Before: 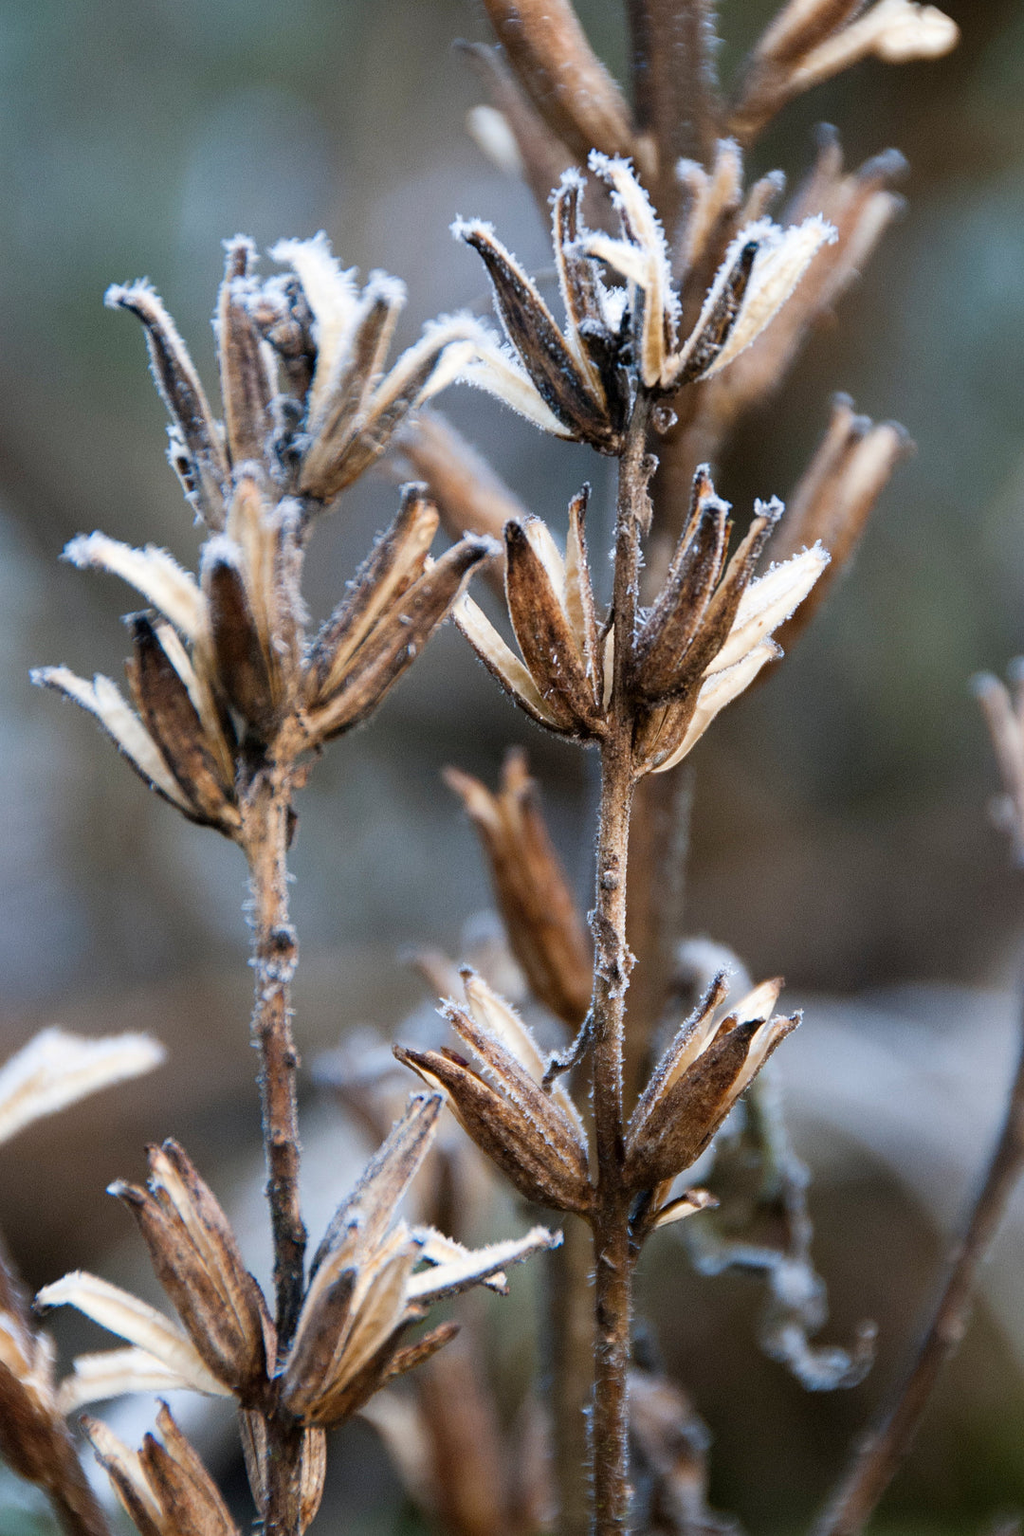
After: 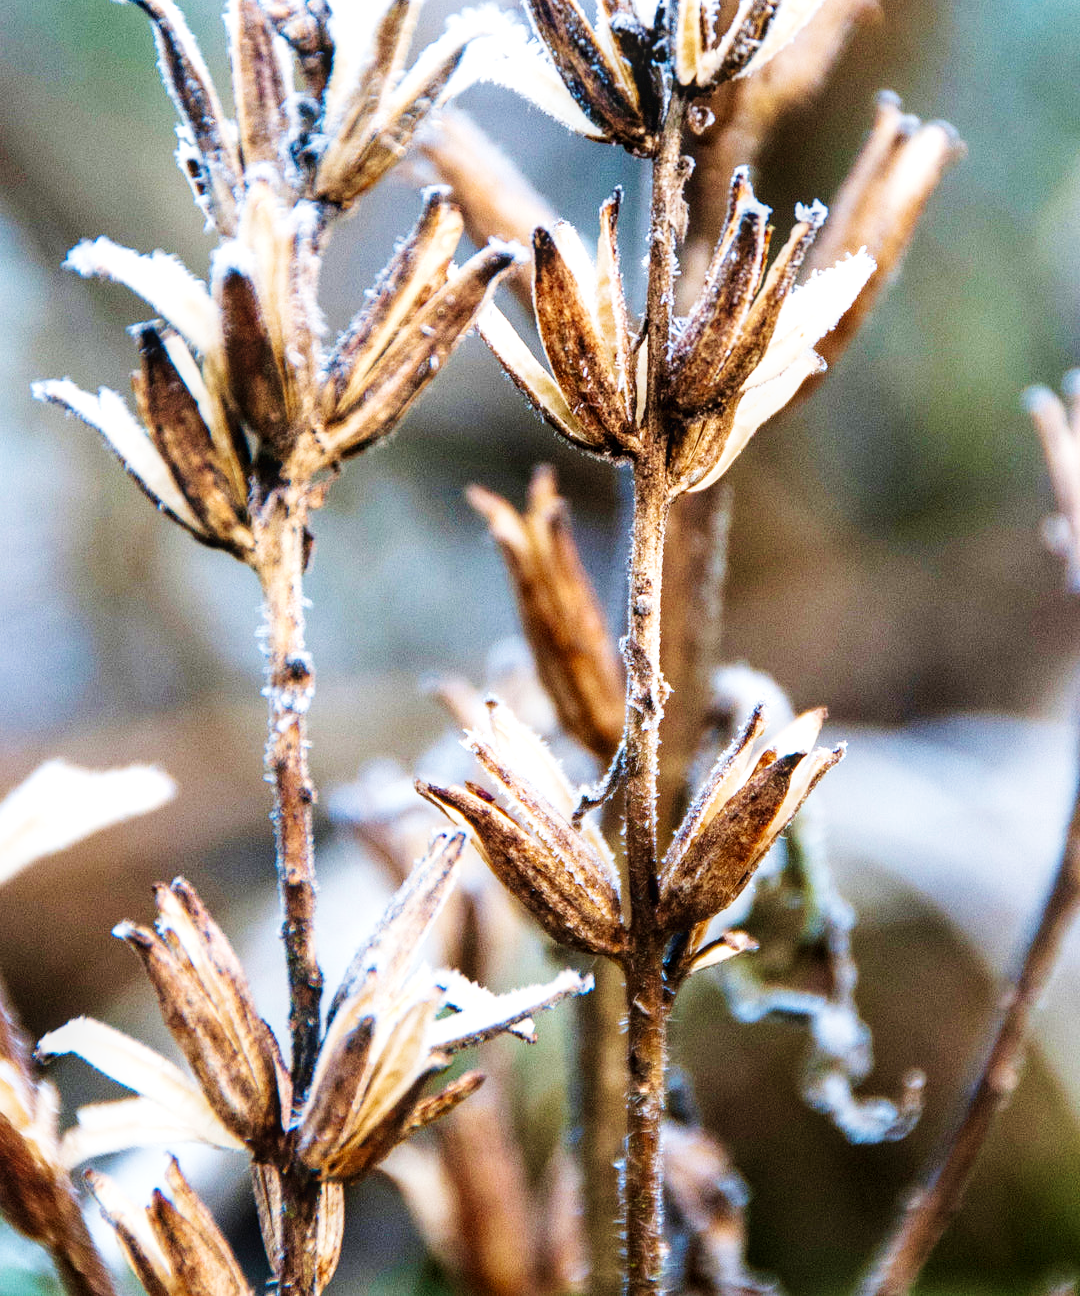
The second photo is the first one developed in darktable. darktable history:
base curve: curves: ch0 [(0, 0.003) (0.001, 0.002) (0.006, 0.004) (0.02, 0.022) (0.048, 0.086) (0.094, 0.234) (0.162, 0.431) (0.258, 0.629) (0.385, 0.8) (0.548, 0.918) (0.751, 0.988) (1, 1)], preserve colors none
local contrast: on, module defaults
crop and rotate: top 19.998%
velvia: strength 39.78%
